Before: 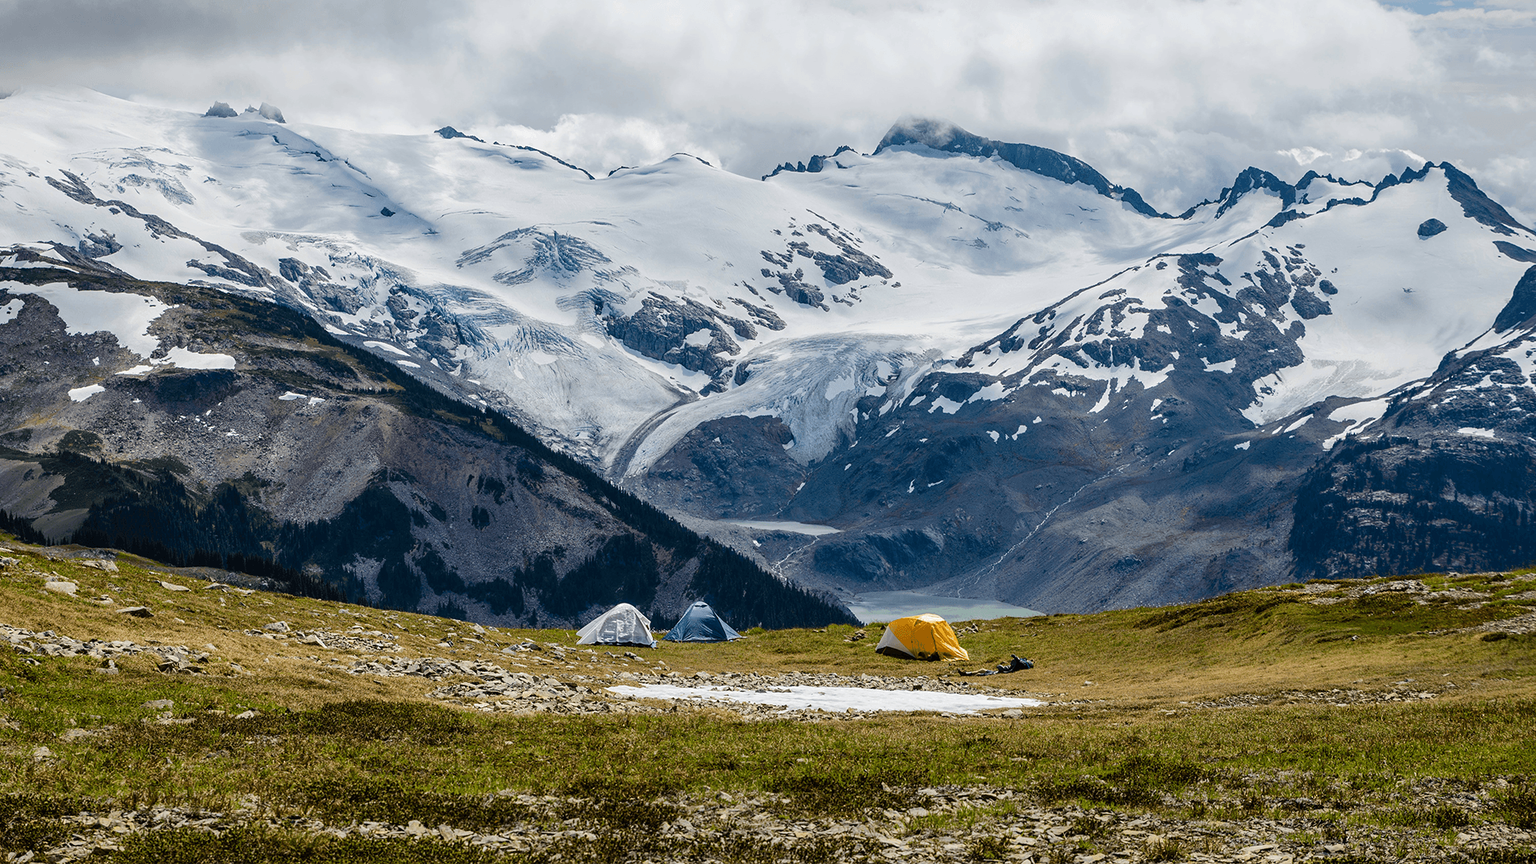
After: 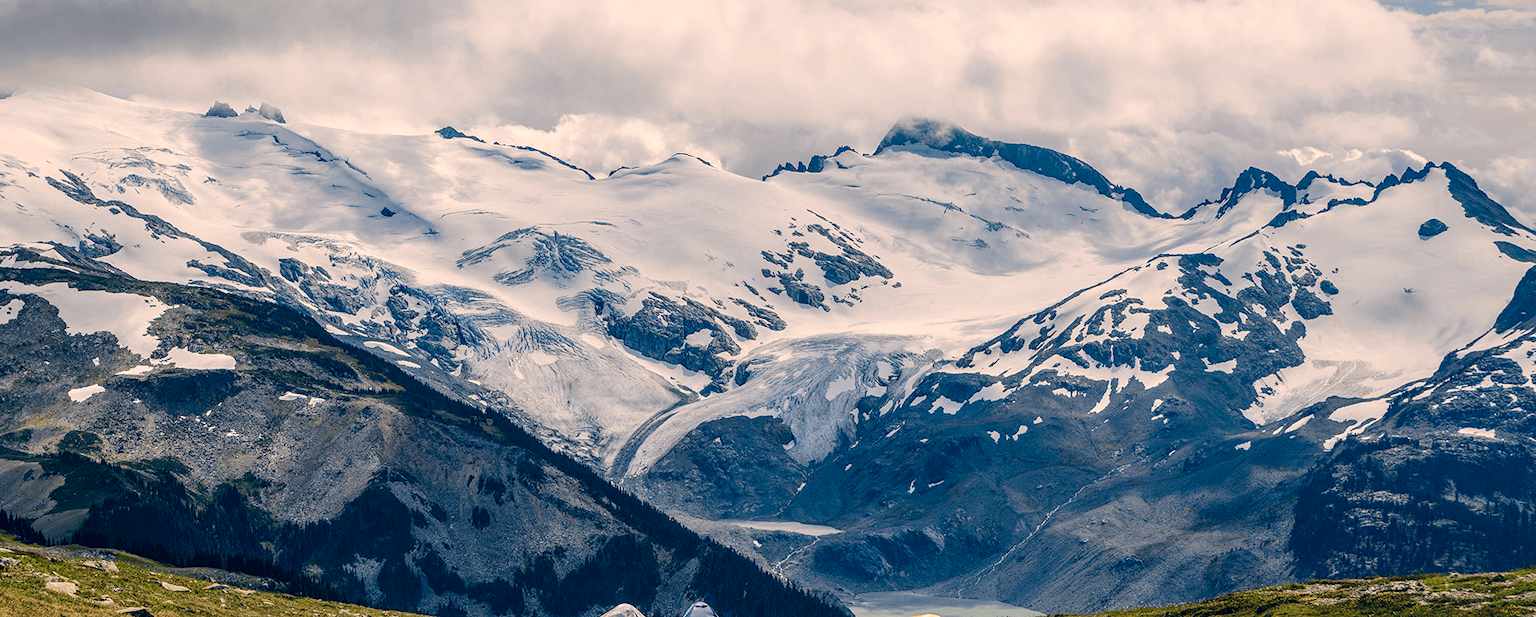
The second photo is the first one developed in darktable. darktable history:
color correction: highlights a* 10.32, highlights b* 14.66, shadows a* -9.59, shadows b* -15.02
crop: bottom 28.576%
local contrast: on, module defaults
